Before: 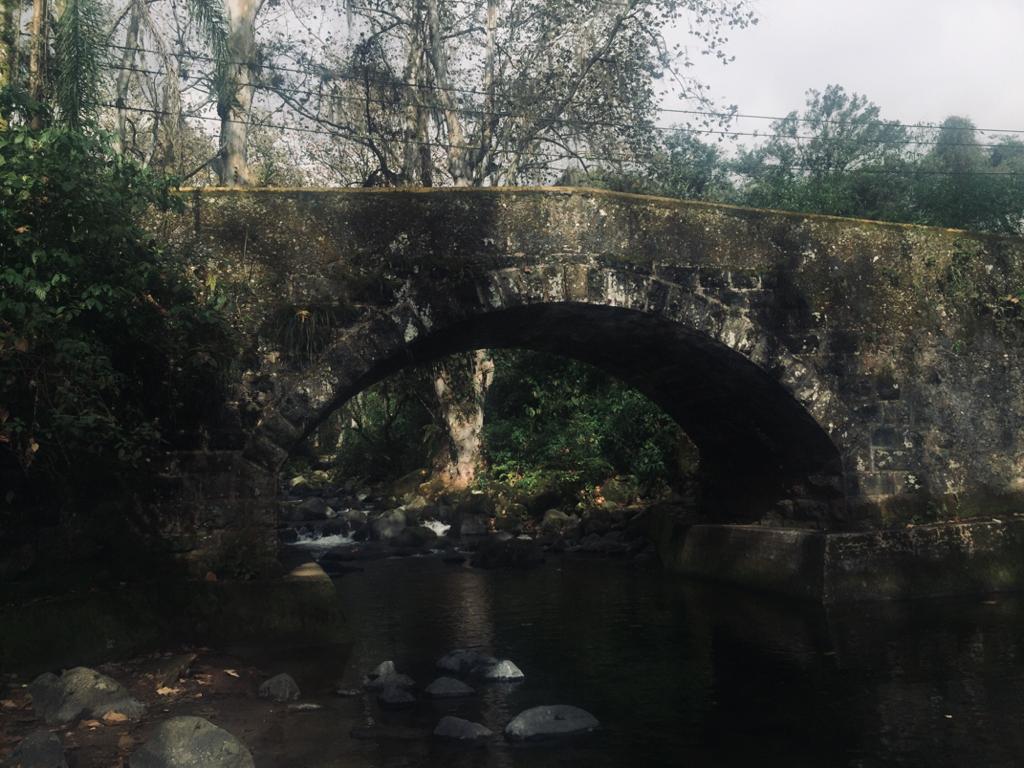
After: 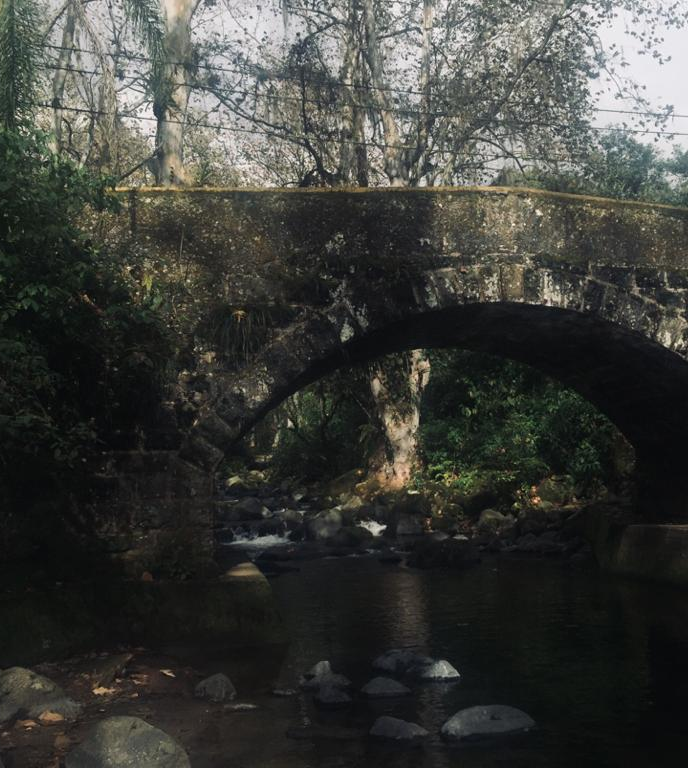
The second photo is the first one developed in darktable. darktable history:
crop and rotate: left 6.315%, right 26.469%
